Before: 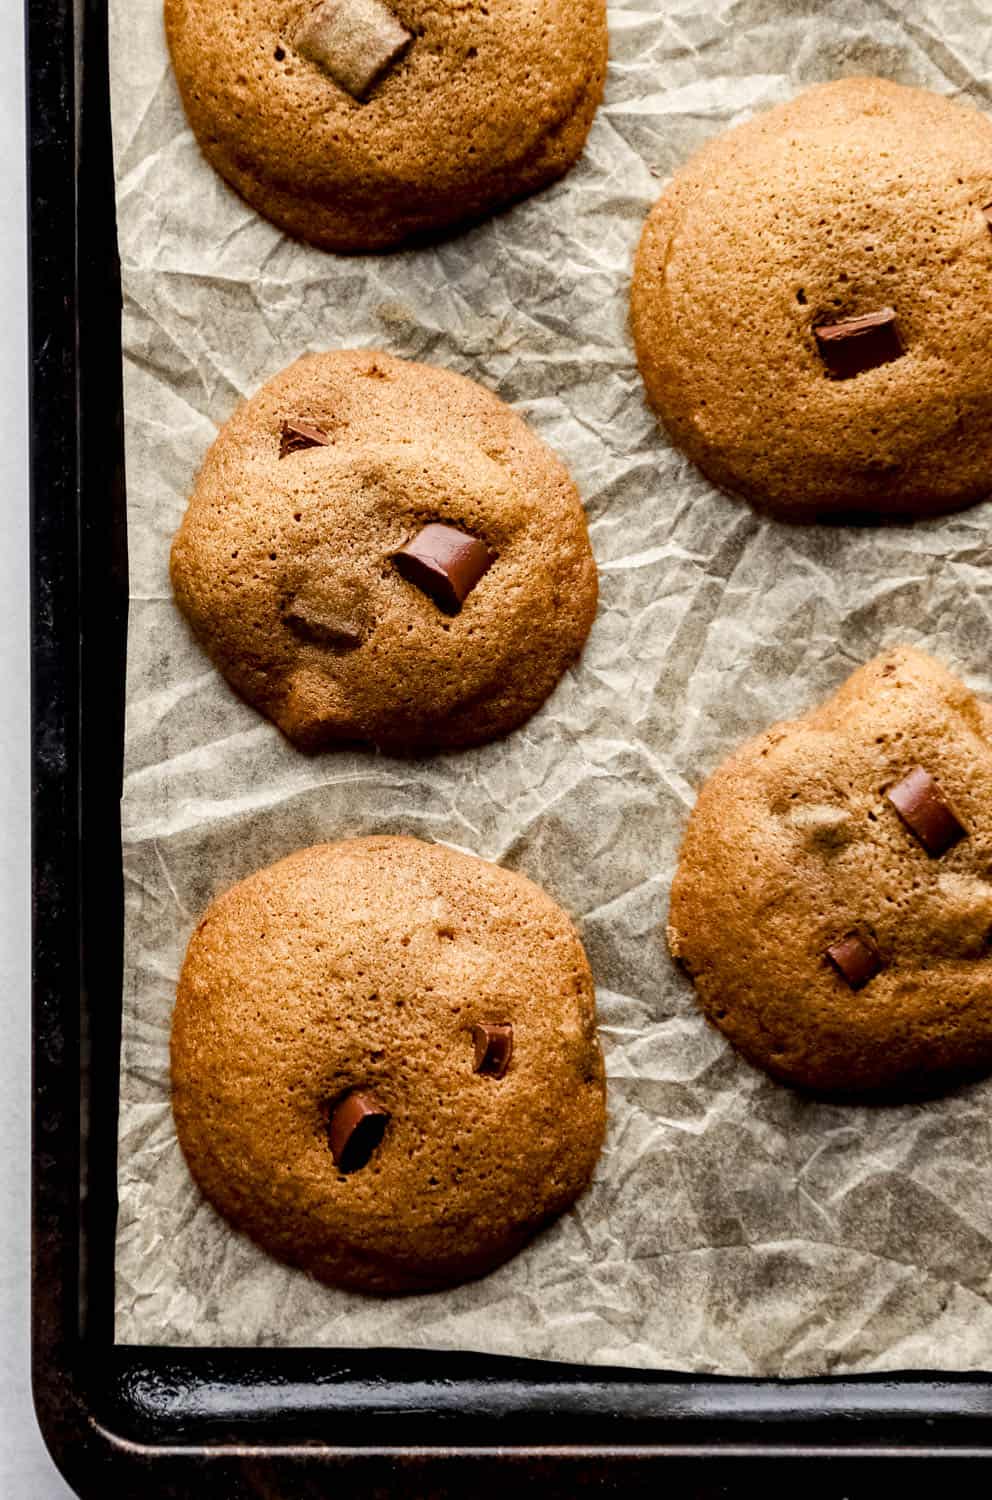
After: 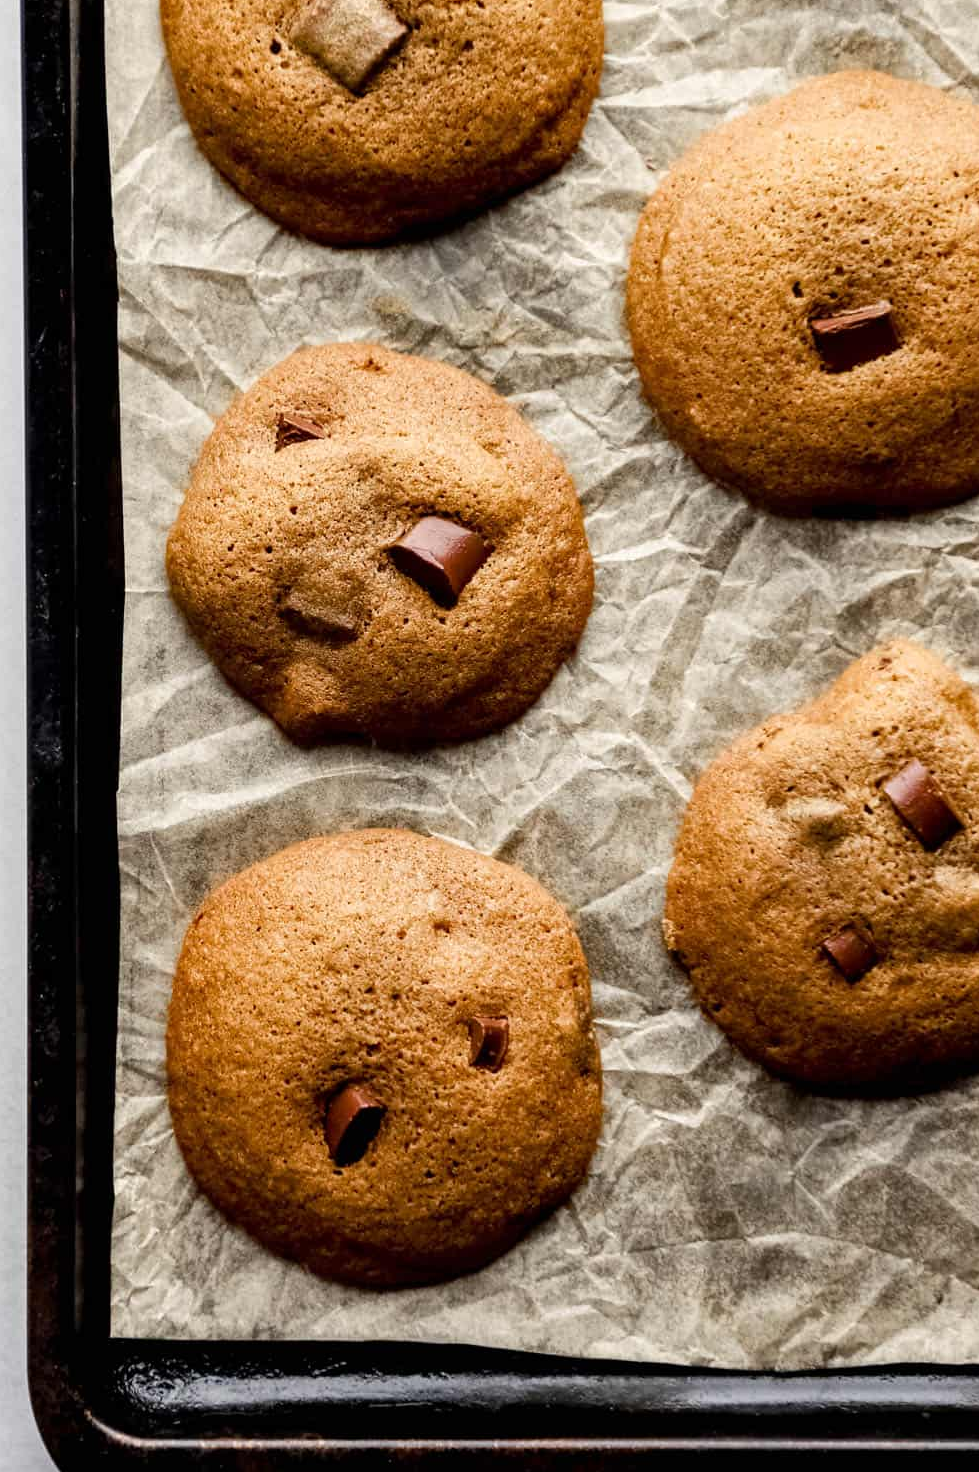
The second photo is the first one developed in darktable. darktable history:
crop: left 0.475%, top 0.512%, right 0.207%, bottom 0.788%
